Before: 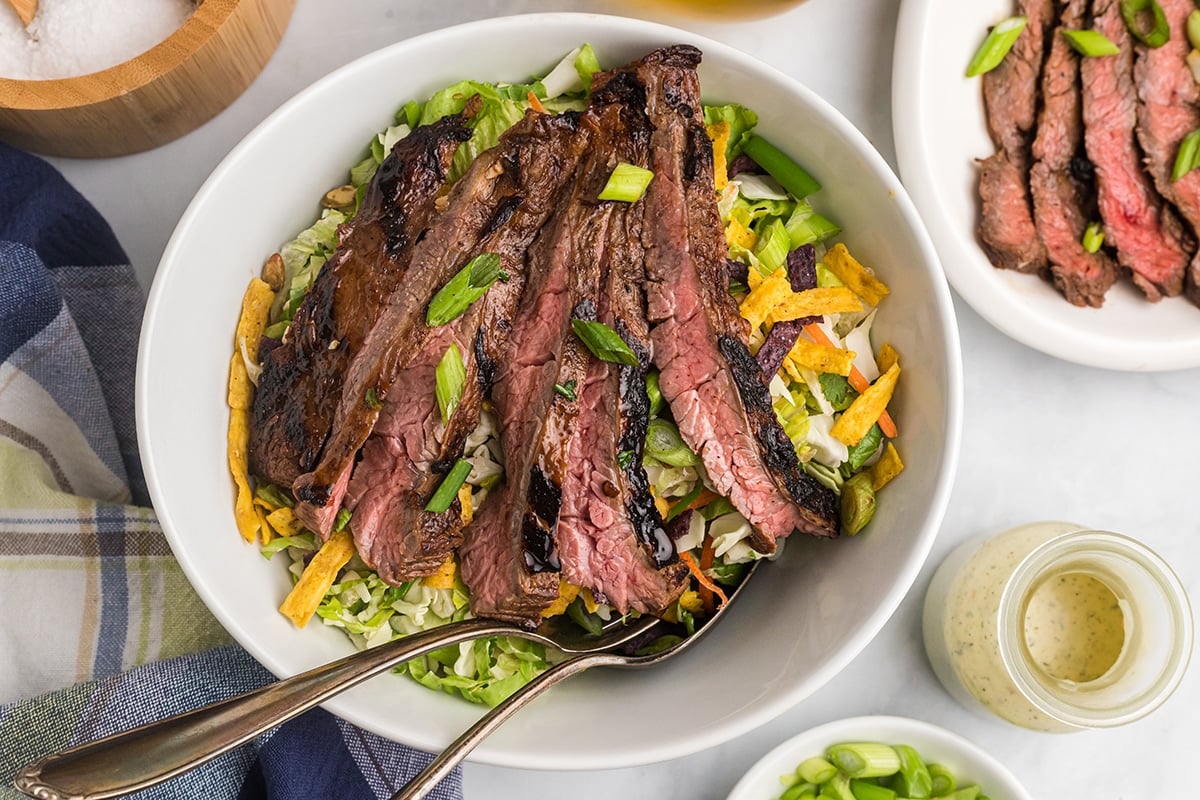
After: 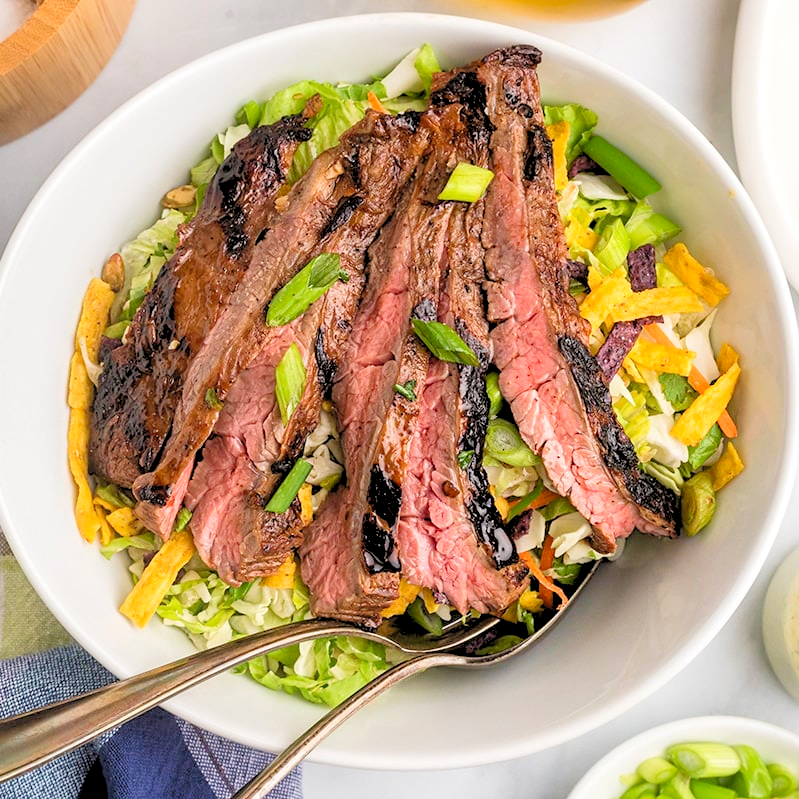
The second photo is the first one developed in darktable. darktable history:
levels: levels [0.072, 0.414, 0.976]
white balance: emerald 1
crop and rotate: left 13.342%, right 19.991%
